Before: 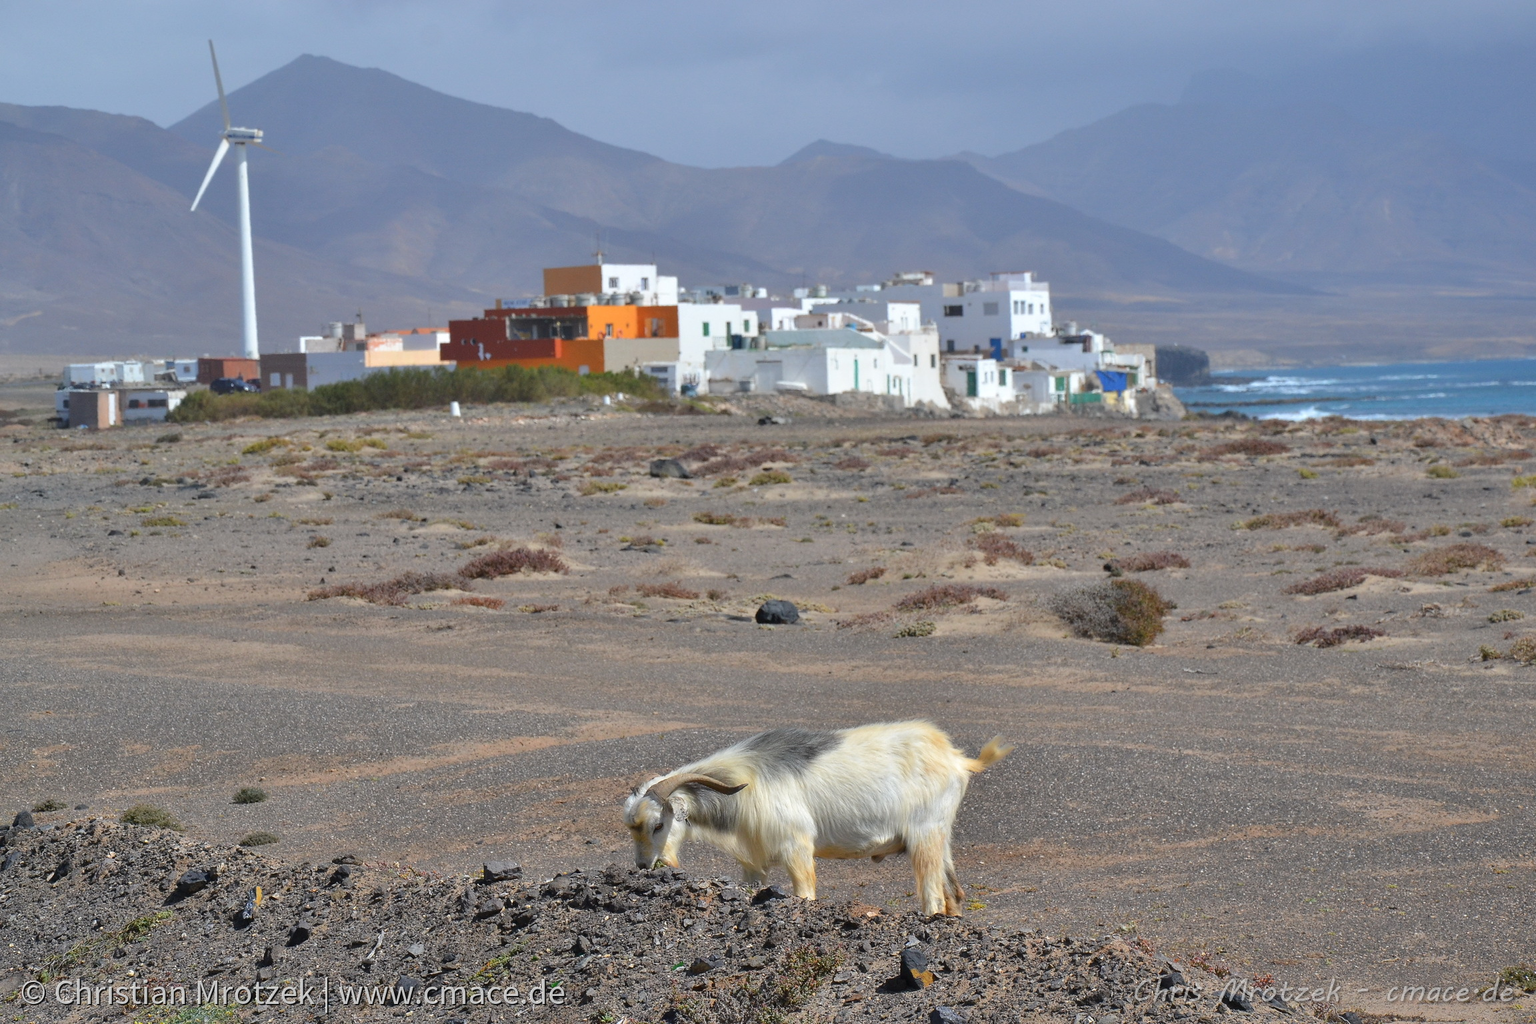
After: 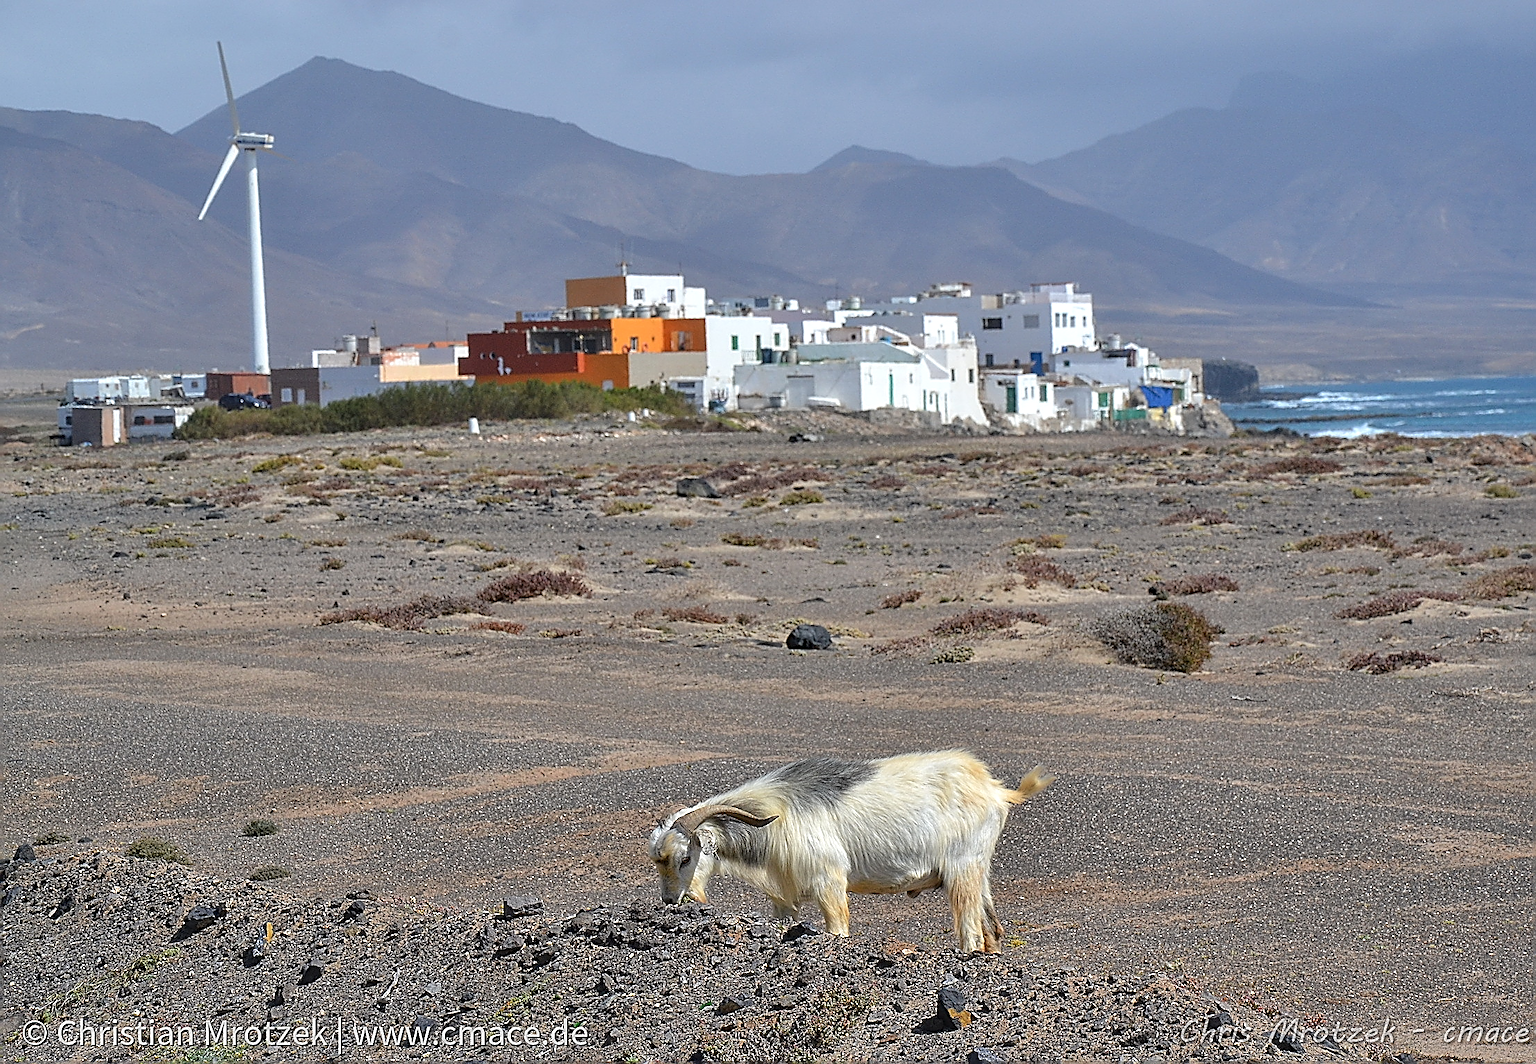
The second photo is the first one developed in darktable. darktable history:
crop: right 3.869%, bottom 0.03%
sharpen: amount 1.996
local contrast: on, module defaults
